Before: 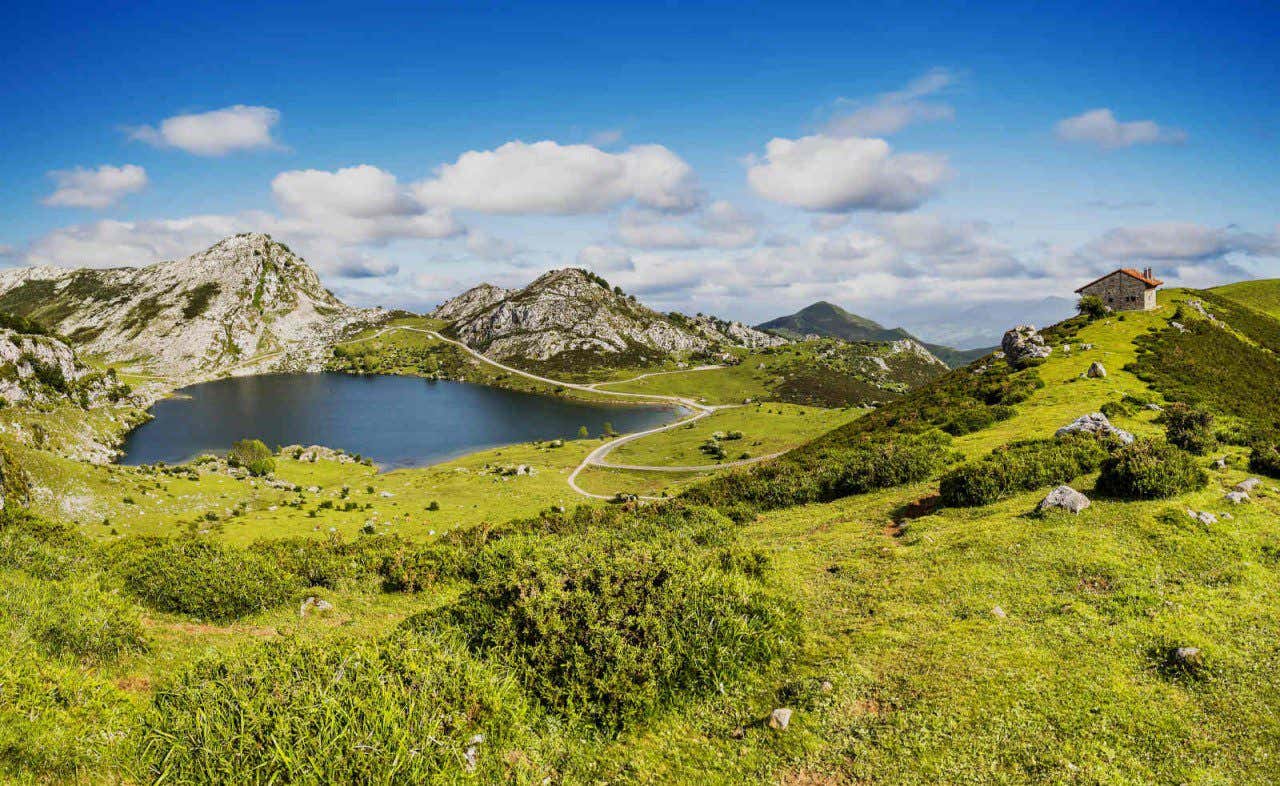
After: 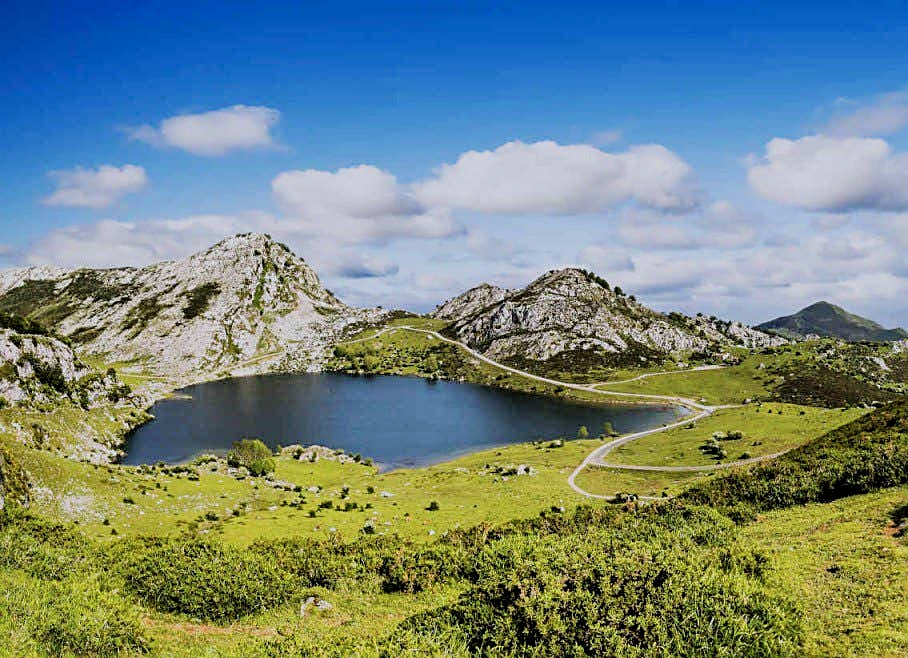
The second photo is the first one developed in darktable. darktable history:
filmic rgb: black relative exposure -7.96 EV, white relative exposure 4.04 EV, threshold 5.95 EV, hardness 4.12, latitude 49.34%, contrast 1.101, enable highlight reconstruction true
color calibration: illuminant as shot in camera, x 0.358, y 0.373, temperature 4628.91 K
crop: right 29.044%, bottom 16.18%
sharpen: amount 0.495
